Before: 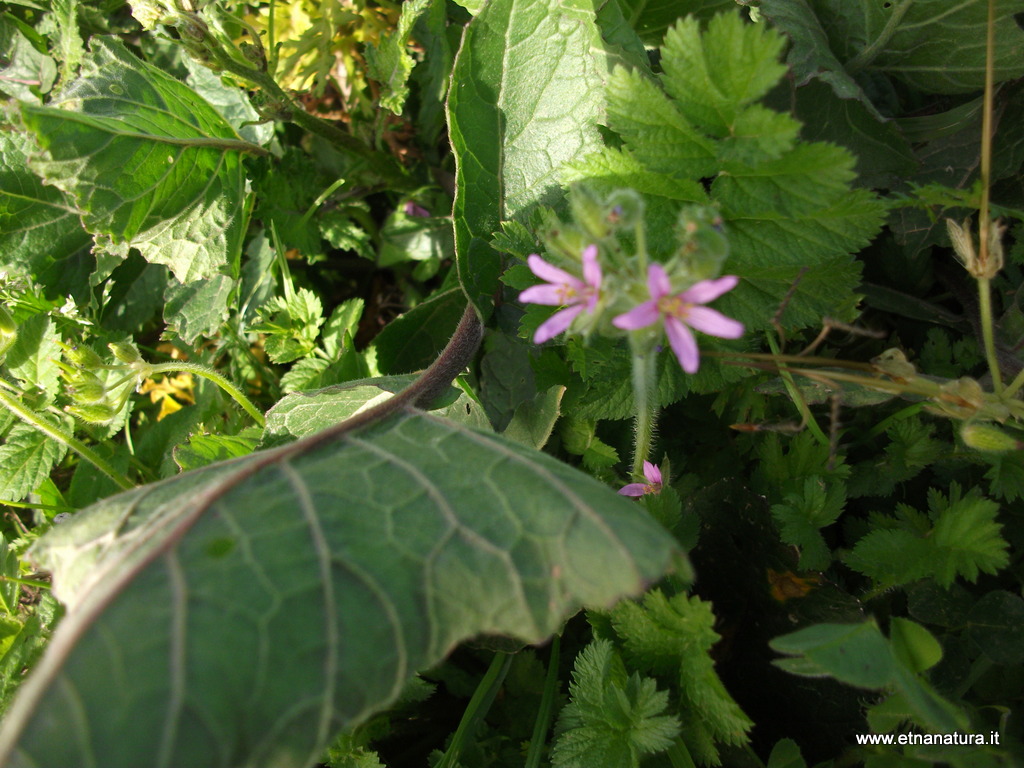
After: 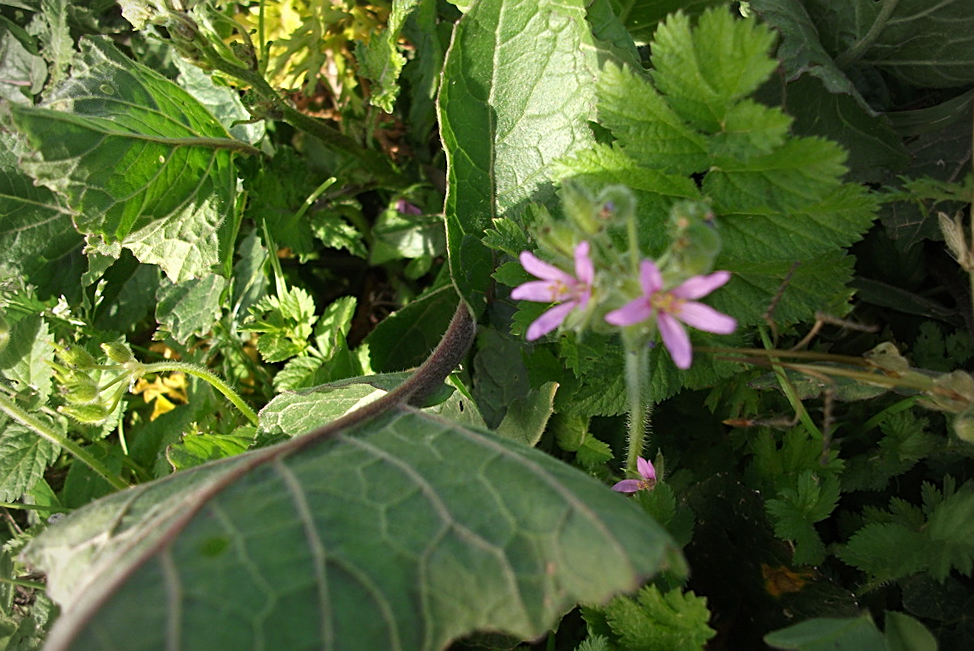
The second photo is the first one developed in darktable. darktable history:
sharpen: amount 0.593
vignetting: on, module defaults
crop and rotate: angle 0.443°, left 0.244%, right 3.568%, bottom 14.262%
